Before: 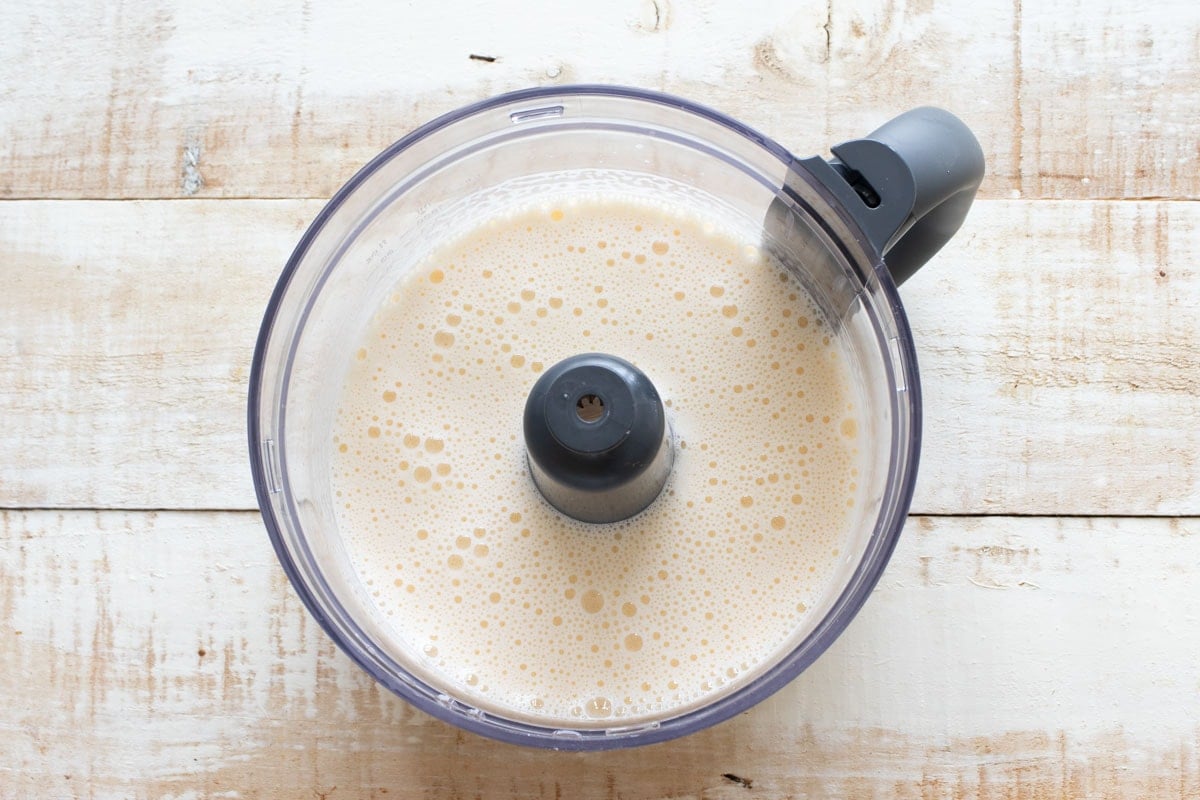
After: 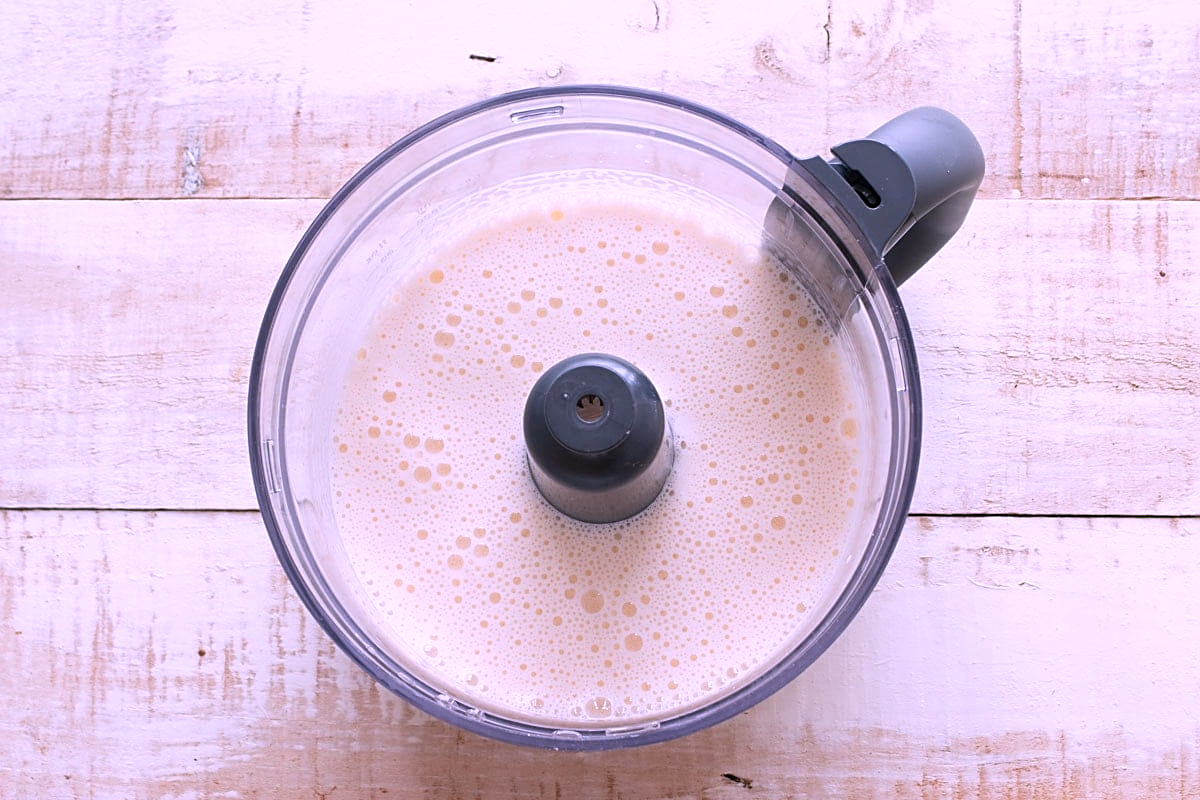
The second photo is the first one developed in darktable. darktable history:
sharpen: on, module defaults
color correction: highlights a* 15.46, highlights b* -20.56
